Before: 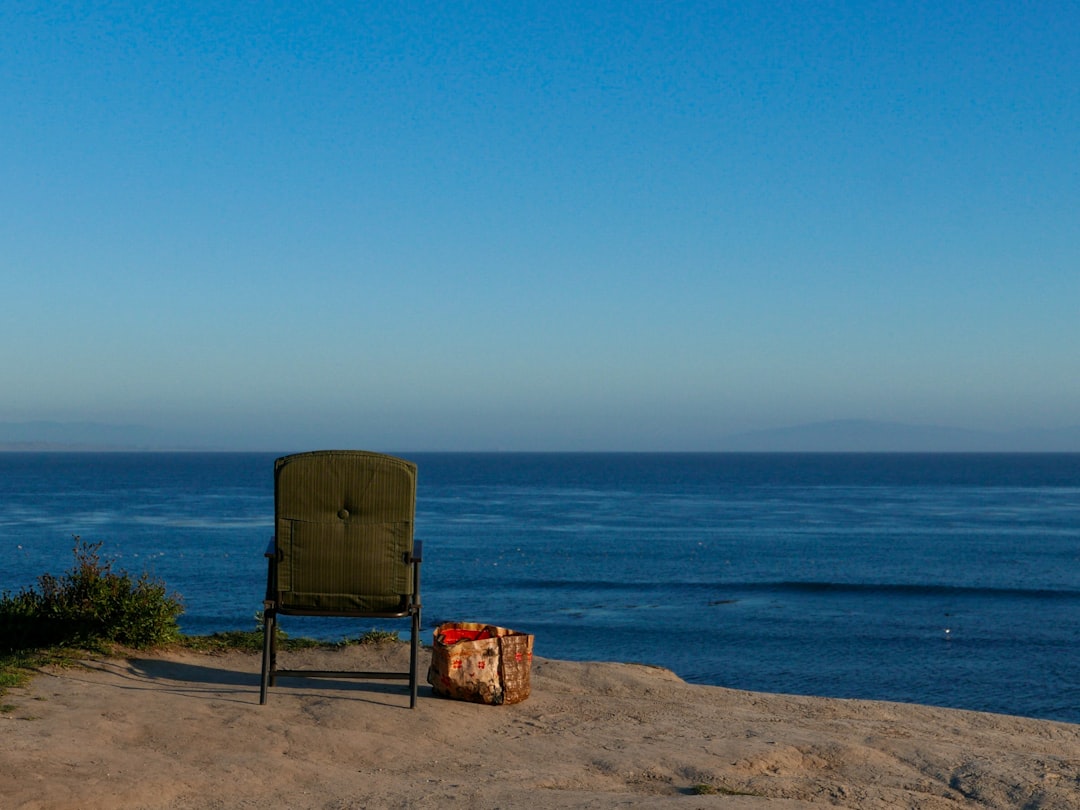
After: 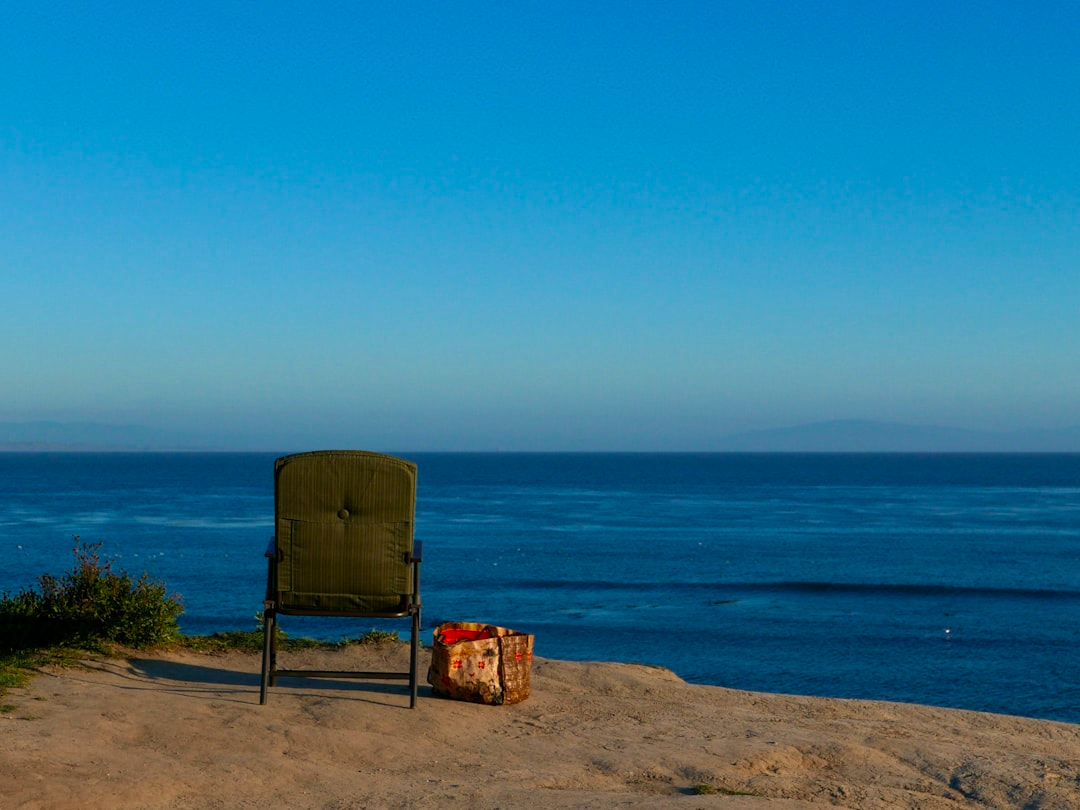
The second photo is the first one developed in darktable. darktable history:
velvia: on, module defaults
color balance rgb: perceptual saturation grading › global saturation 10%, global vibrance 10%
contrast brightness saturation: contrast 0.04, saturation 0.07
